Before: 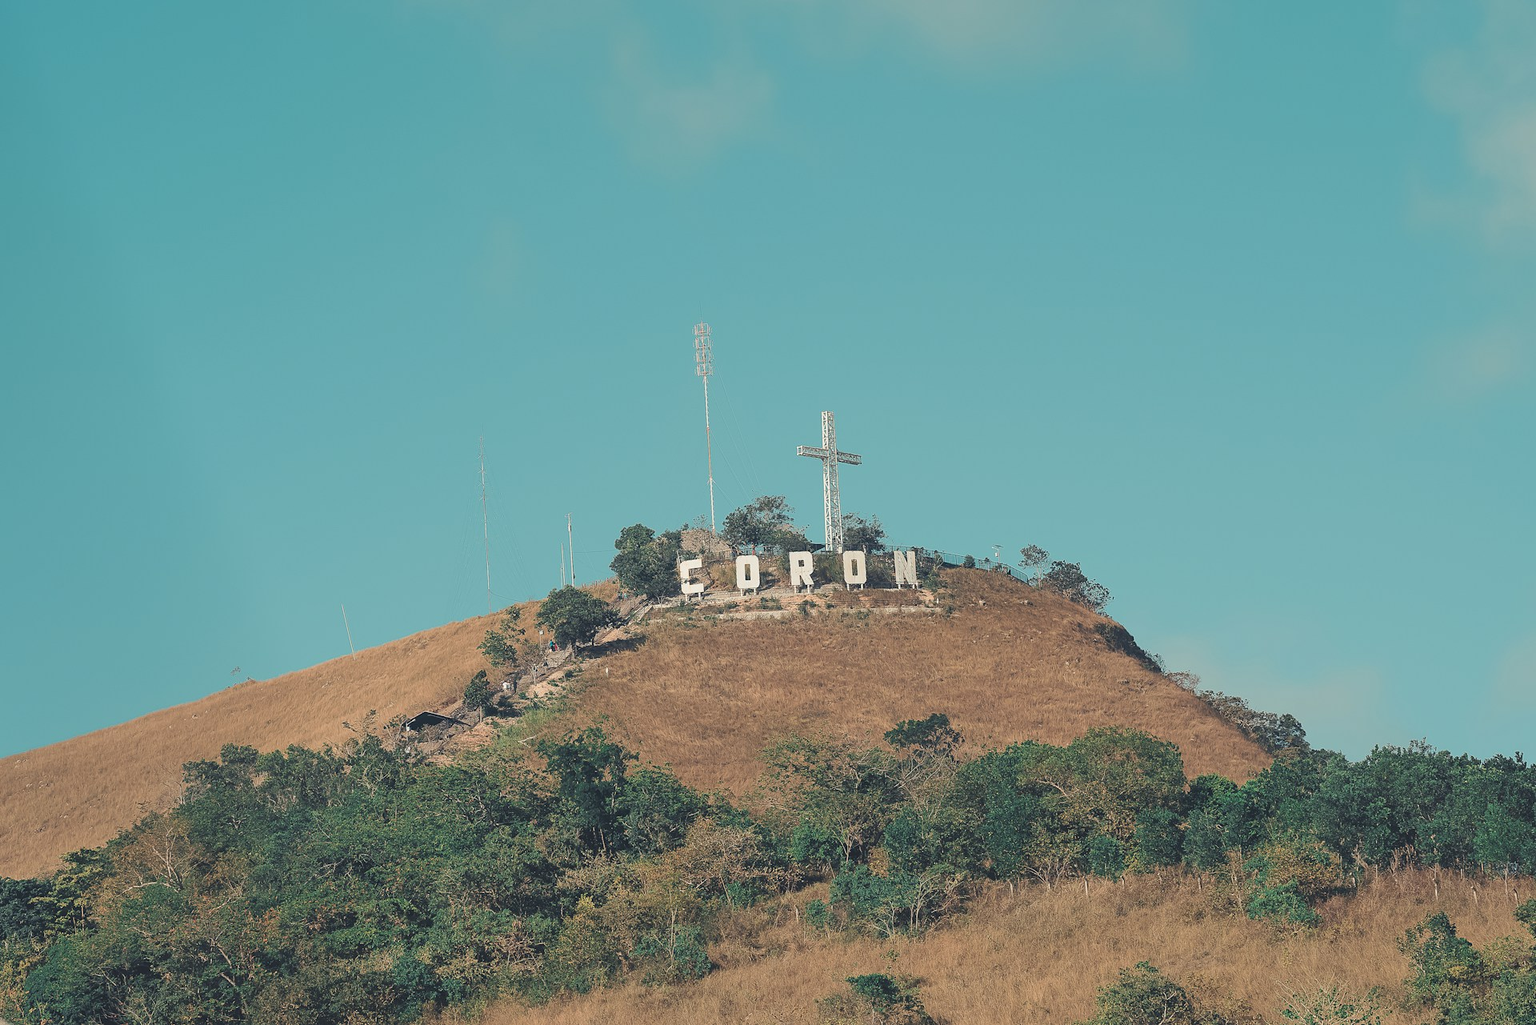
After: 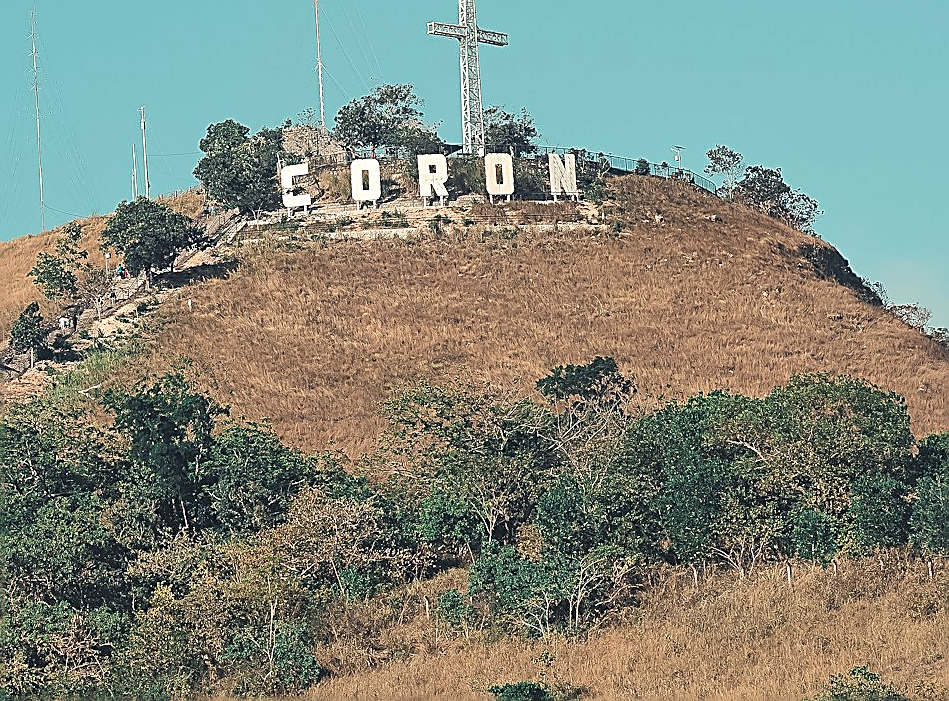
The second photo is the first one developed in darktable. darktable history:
crop: left 29.672%, top 41.786%, right 20.851%, bottom 3.487%
local contrast: mode bilateral grid, contrast 20, coarseness 50, detail 120%, midtone range 0.2
tone equalizer: -8 EV -0.417 EV, -7 EV -0.389 EV, -6 EV -0.333 EV, -5 EV -0.222 EV, -3 EV 0.222 EV, -2 EV 0.333 EV, -1 EV 0.389 EV, +0 EV 0.417 EV, edges refinement/feathering 500, mask exposure compensation -1.57 EV, preserve details no
sharpen: amount 1
